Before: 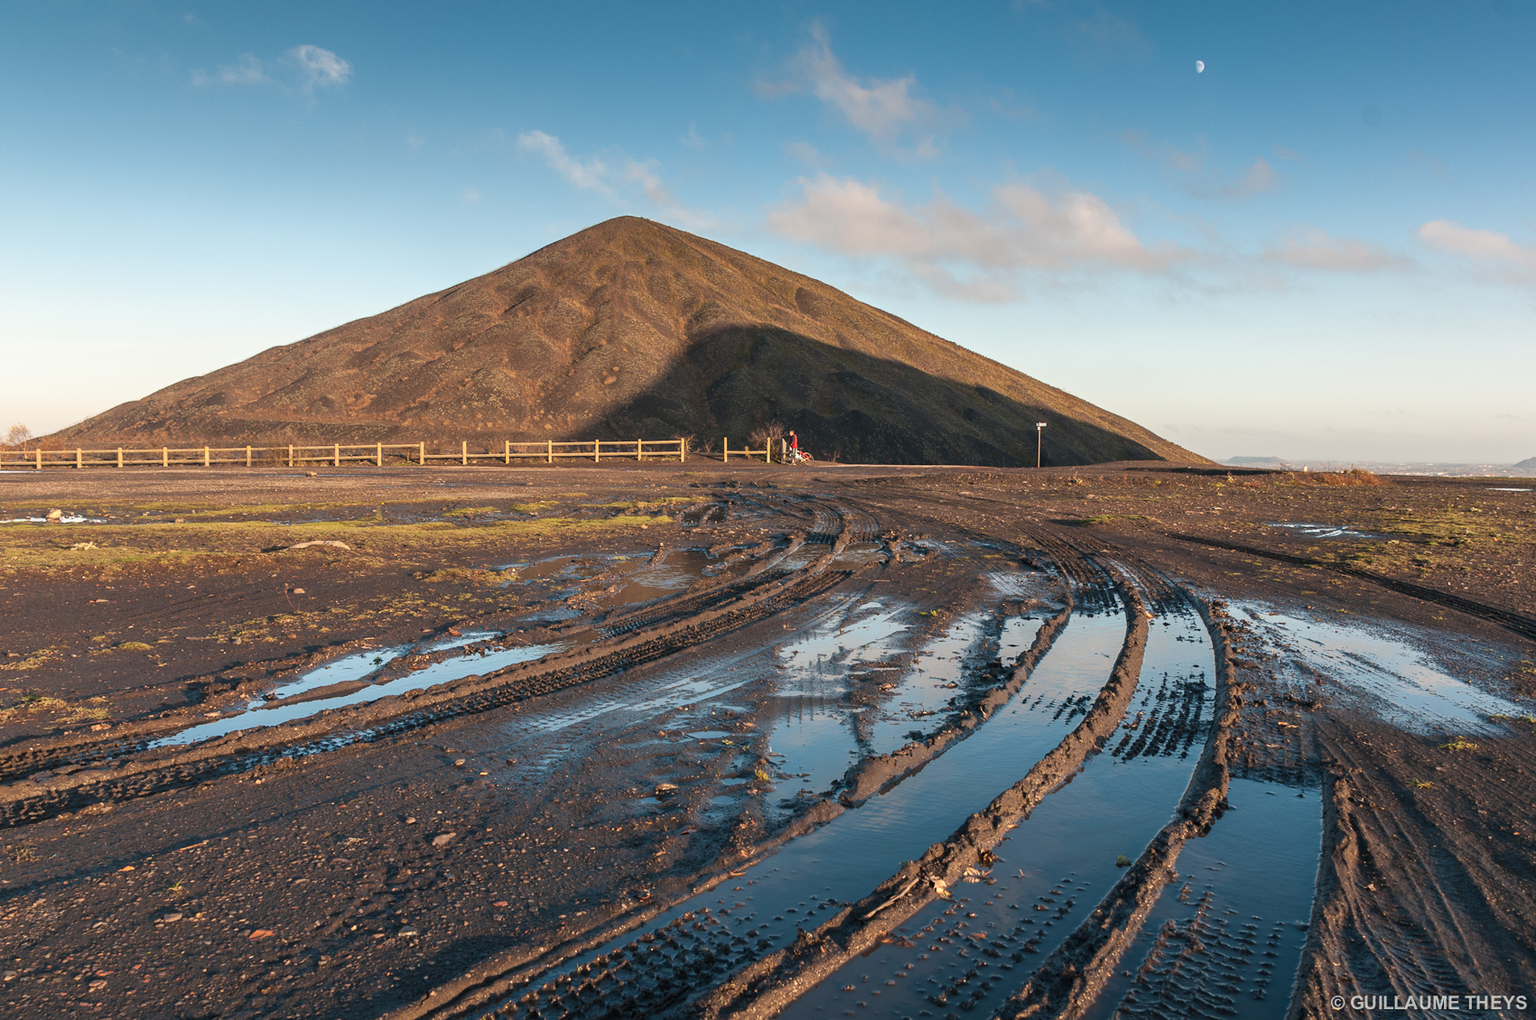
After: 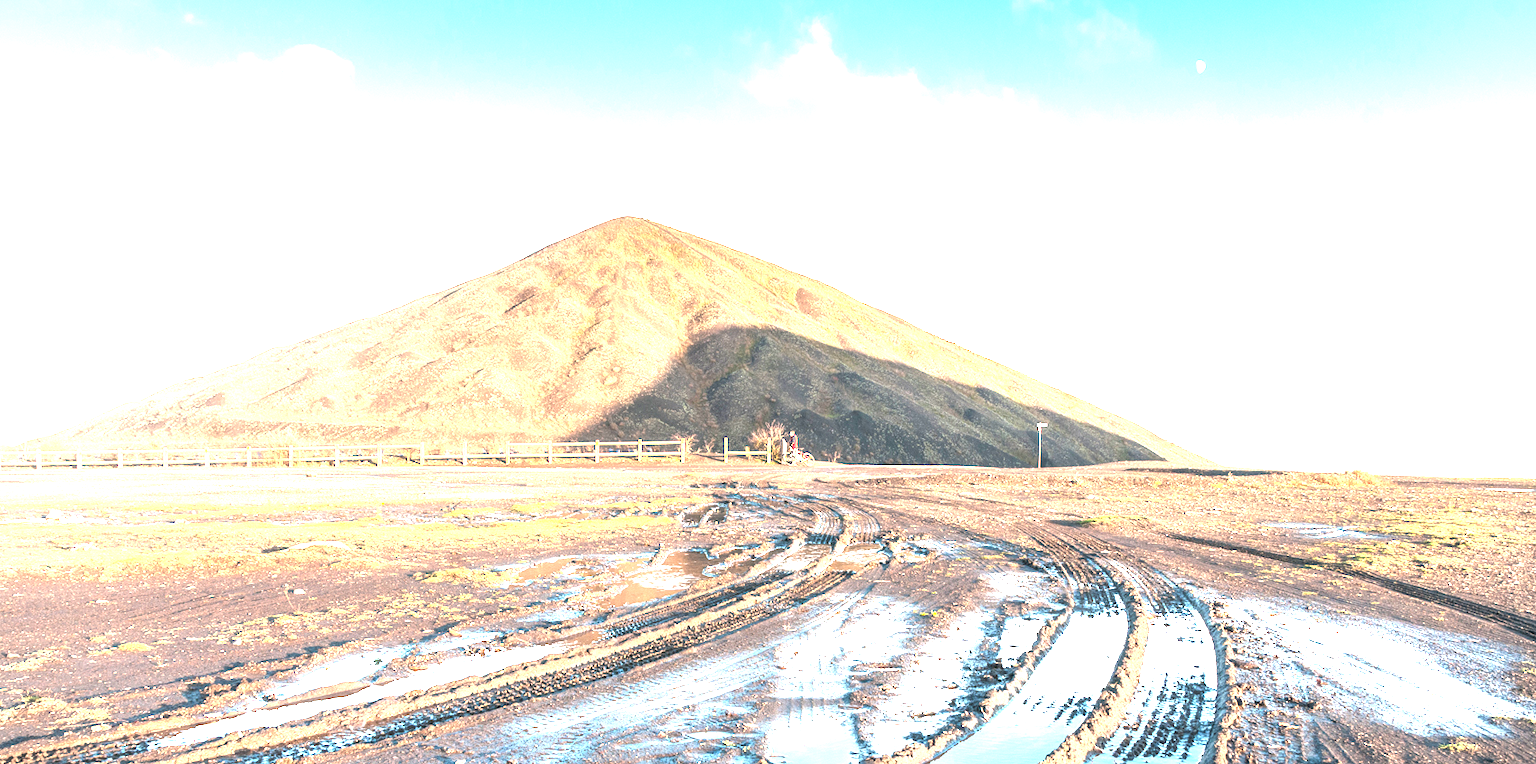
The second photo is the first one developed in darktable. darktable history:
levels: levels [0, 0.394, 0.787]
local contrast: on, module defaults
crop: bottom 24.967%
exposure: black level correction 0, exposure 1.9 EV, compensate highlight preservation false
vignetting: fall-off start 91.19%
